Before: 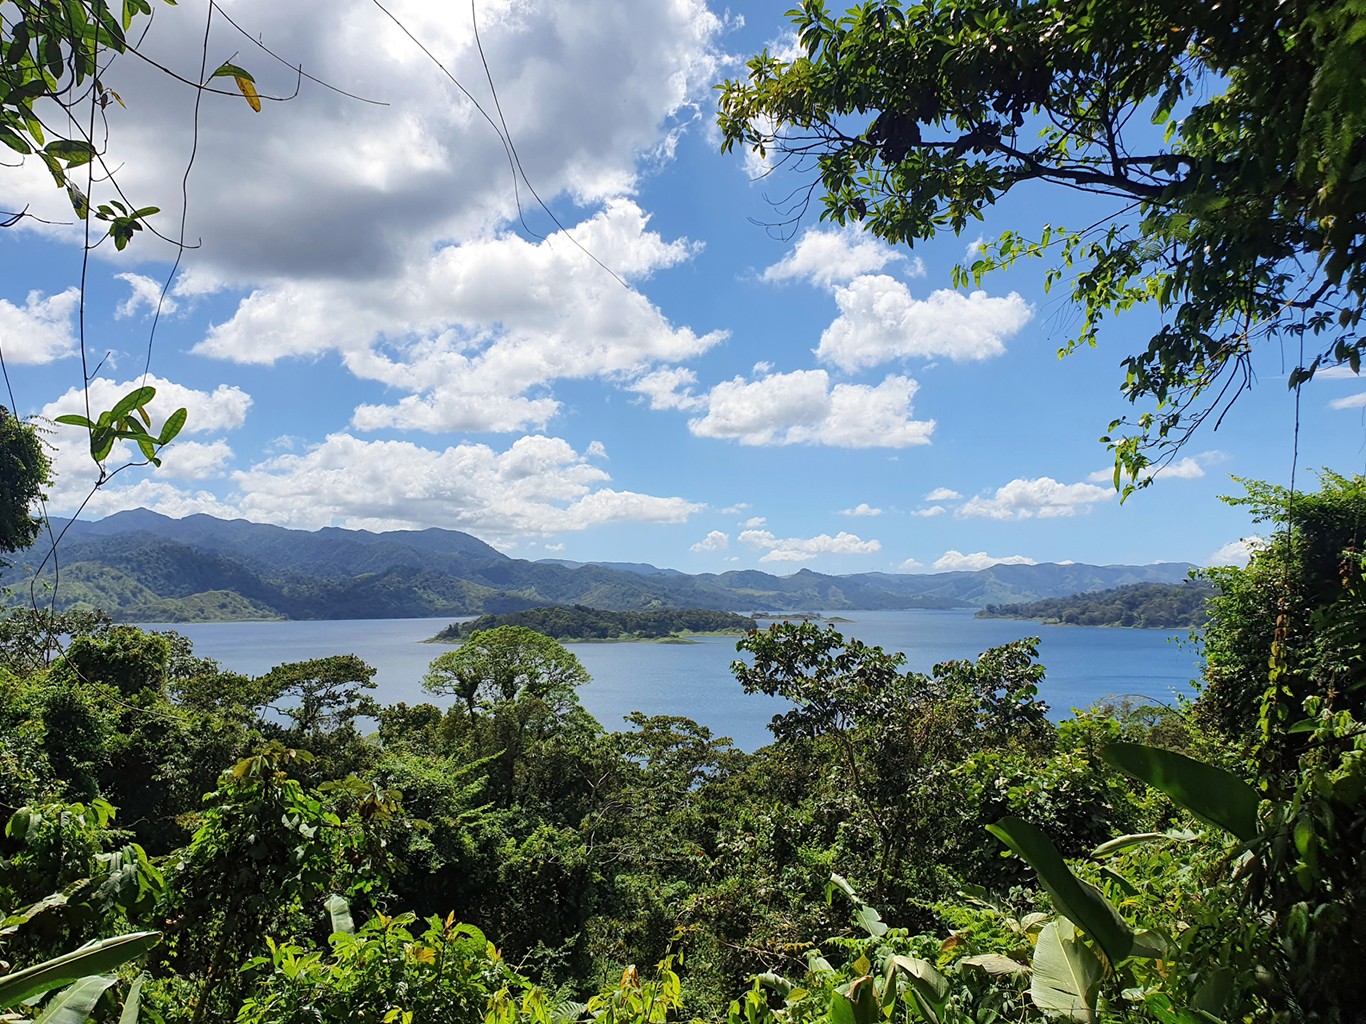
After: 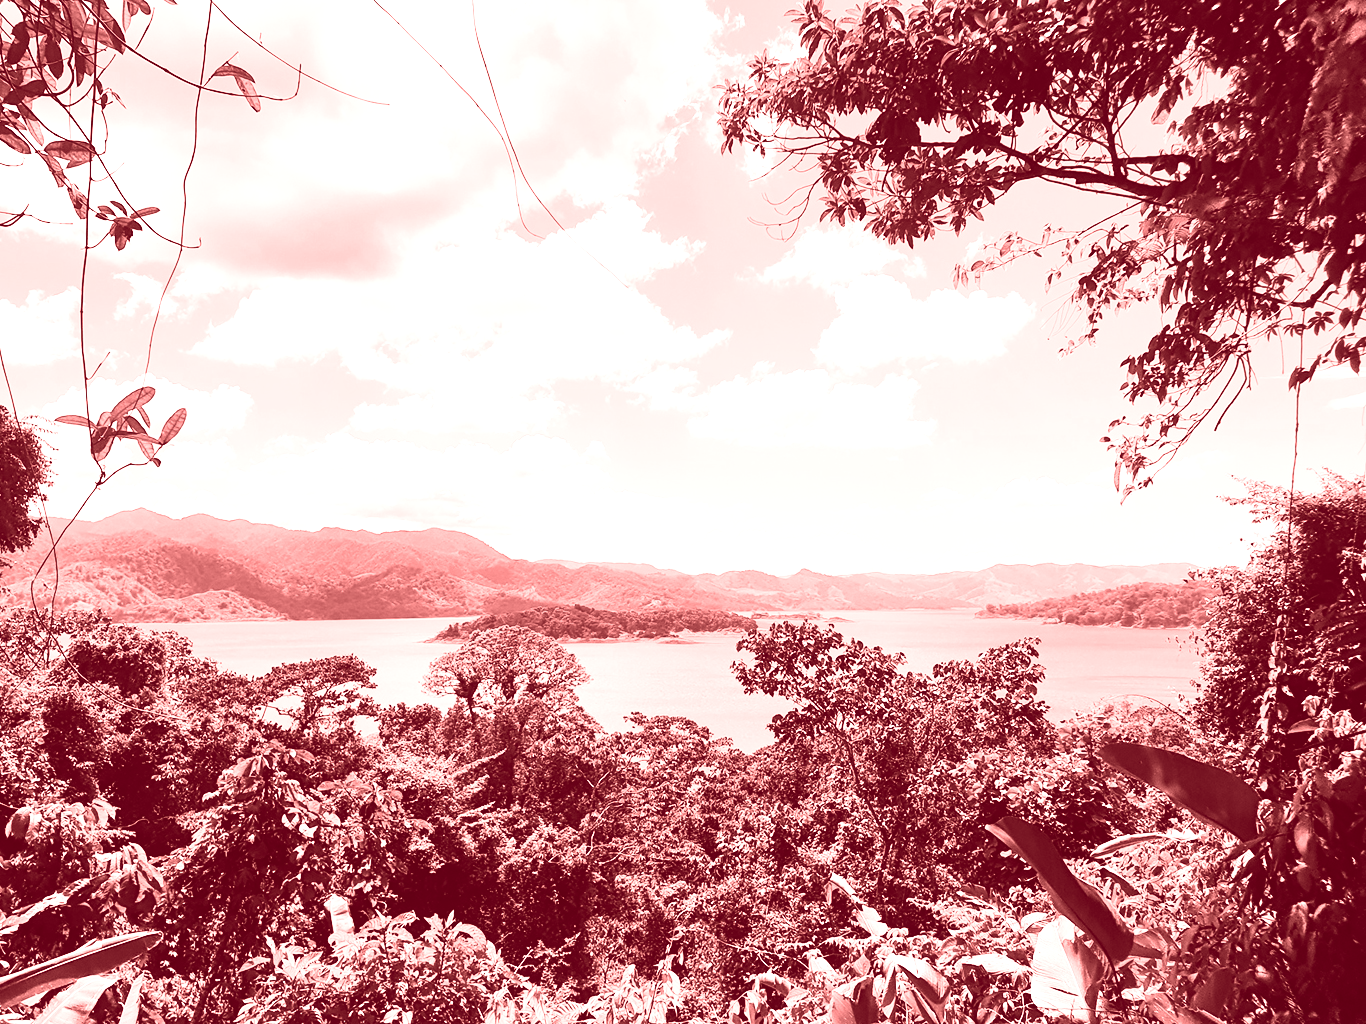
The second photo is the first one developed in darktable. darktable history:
base curve: curves: ch0 [(0, 0) (0.007, 0.004) (0.027, 0.03) (0.046, 0.07) (0.207, 0.54) (0.442, 0.872) (0.673, 0.972) (1, 1)], preserve colors none
color correction: highlights a* 10.44, highlights b* 30.04, shadows a* 2.73, shadows b* 17.51, saturation 1.72
colorize: saturation 60%, source mix 100%
color balance: lift [1.005, 0.99, 1.007, 1.01], gamma [1, 0.979, 1.011, 1.021], gain [0.923, 1.098, 1.025, 0.902], input saturation 90.45%, contrast 7.73%, output saturation 105.91%
white balance: red 0.98, blue 1.61
